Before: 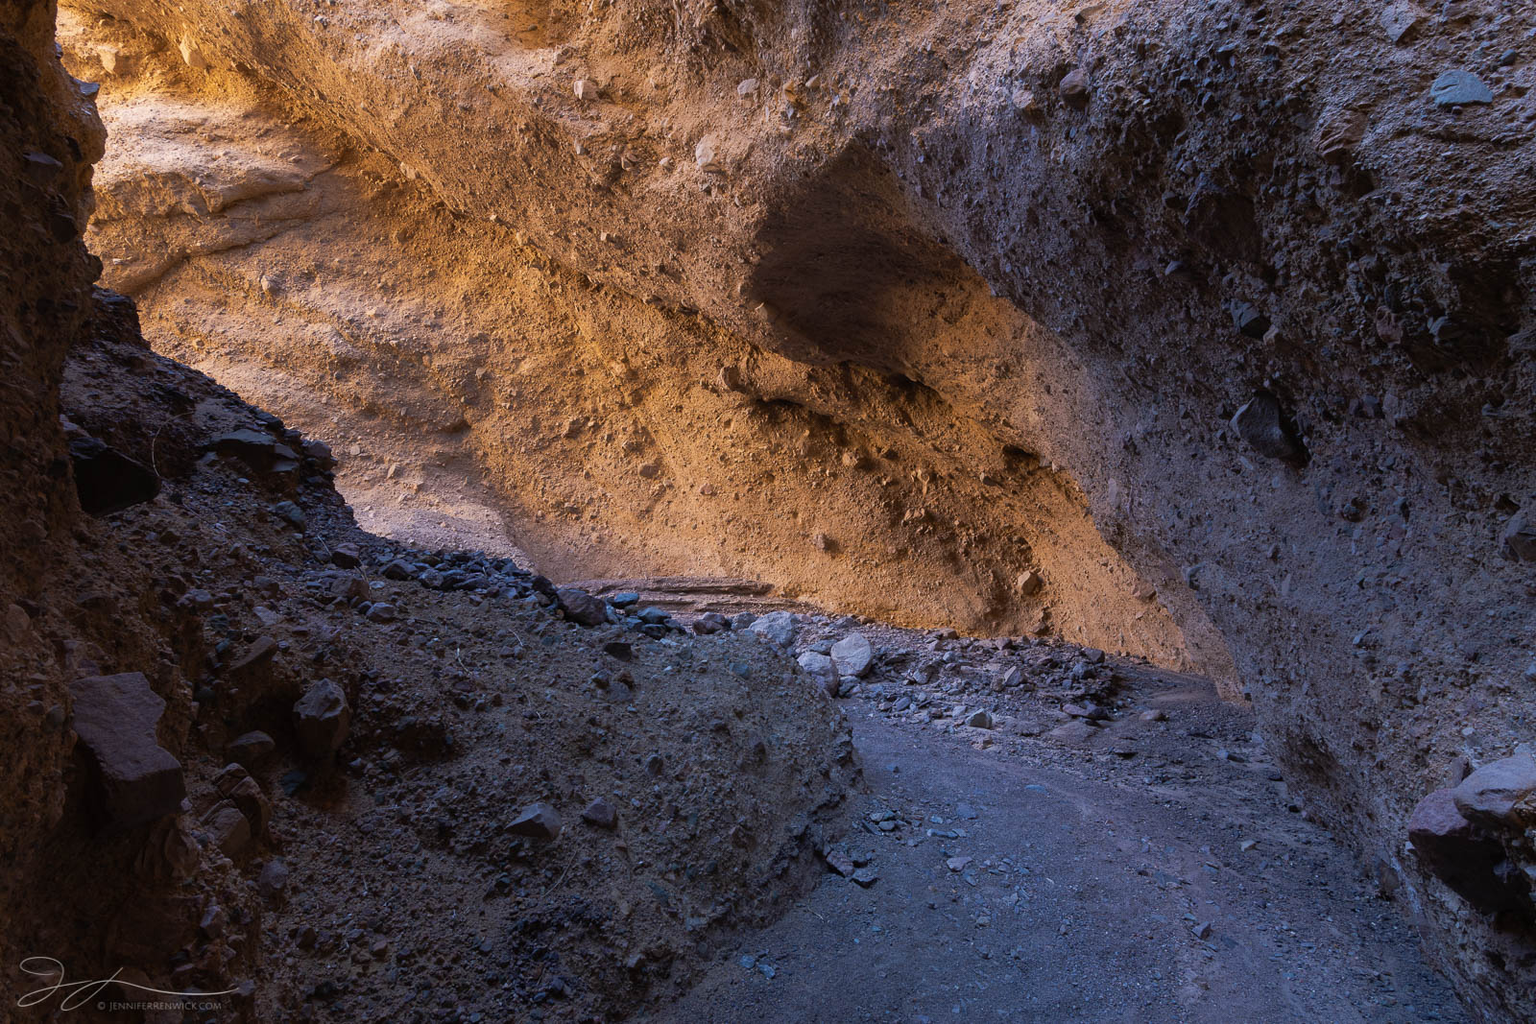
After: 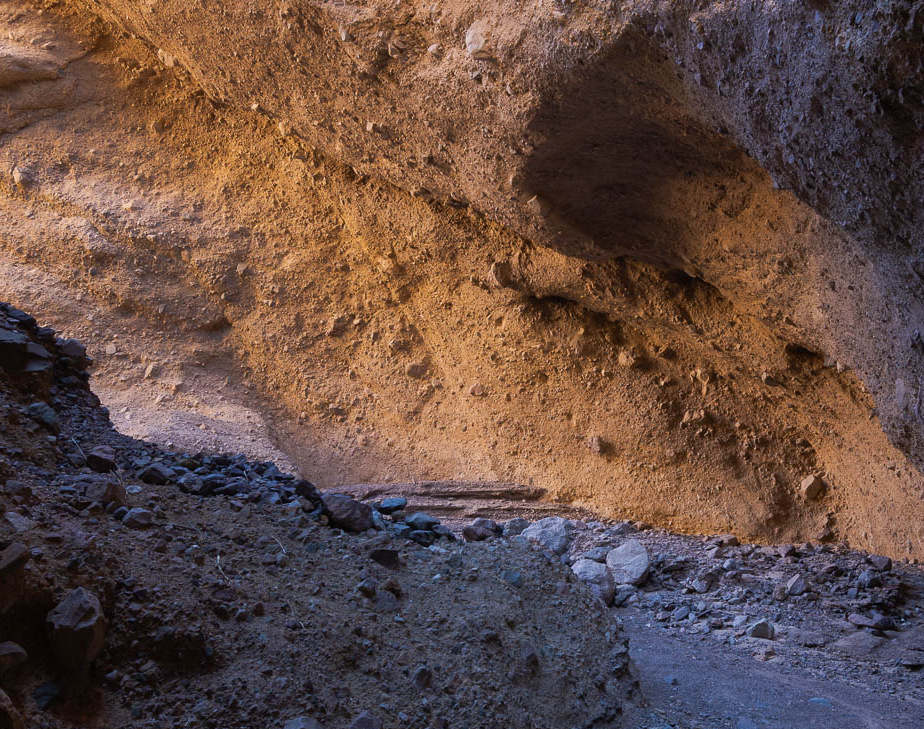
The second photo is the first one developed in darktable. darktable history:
crop: left 16.188%, top 11.277%, right 26.04%, bottom 20.379%
